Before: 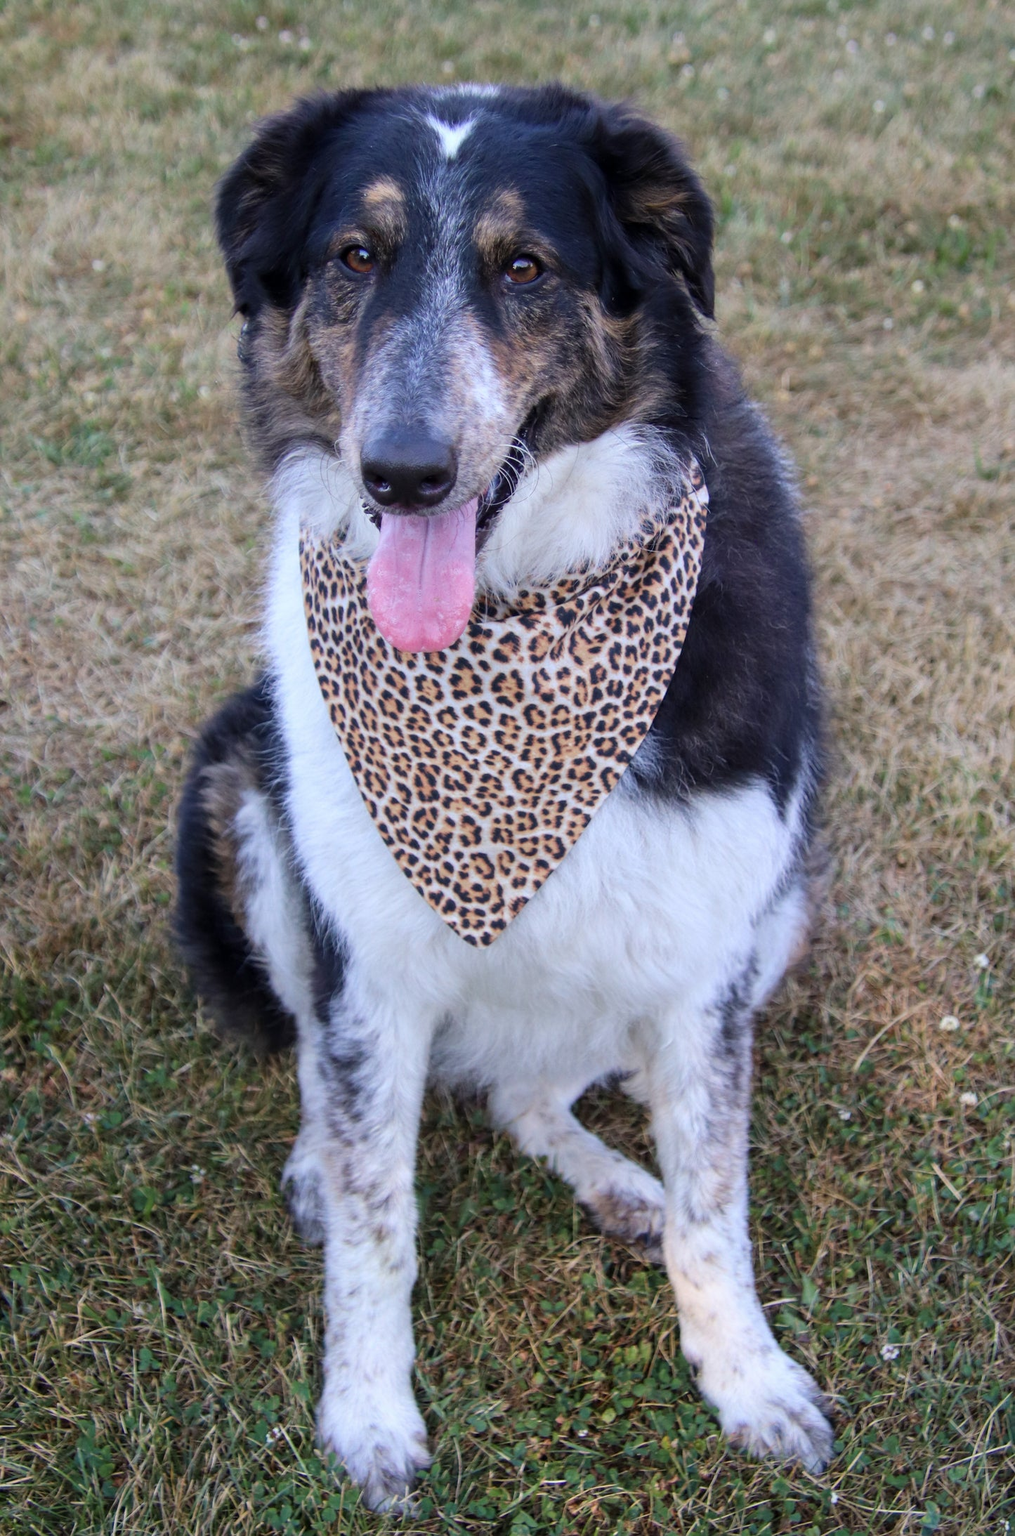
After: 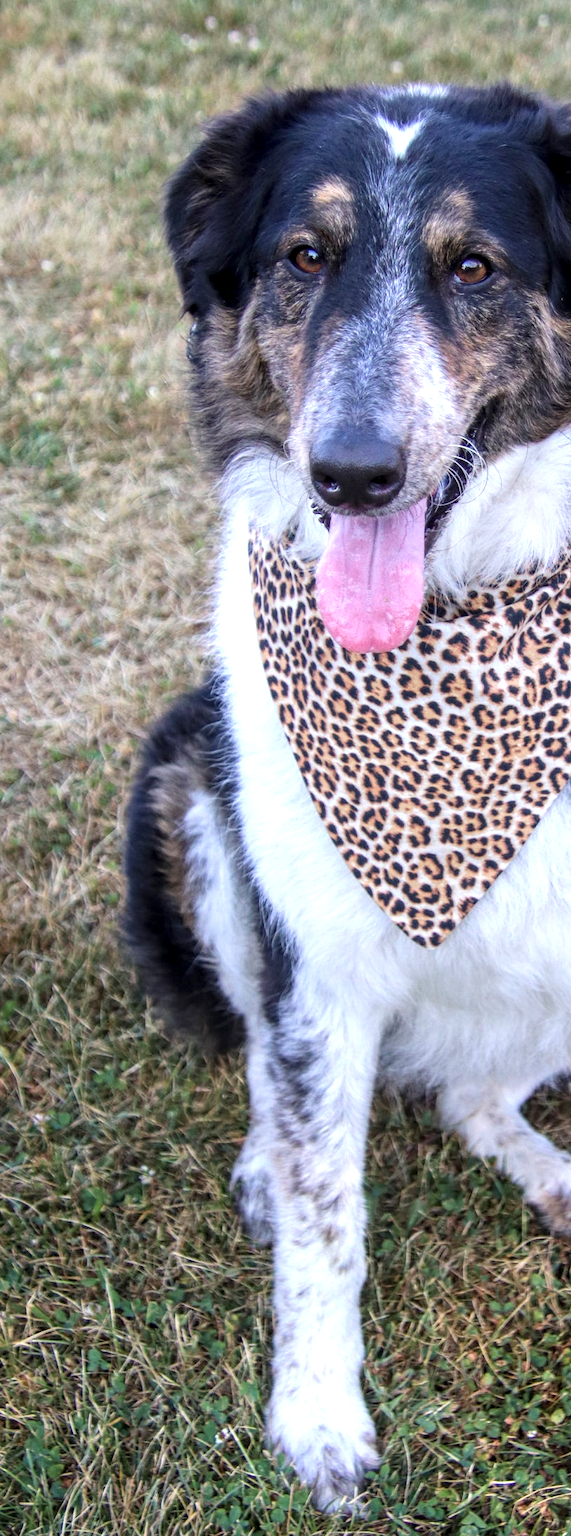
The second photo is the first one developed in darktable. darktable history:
local contrast: detail 130%
crop: left 5.114%, right 38.589%
exposure: exposure 0.564 EV, compensate highlight preservation false
